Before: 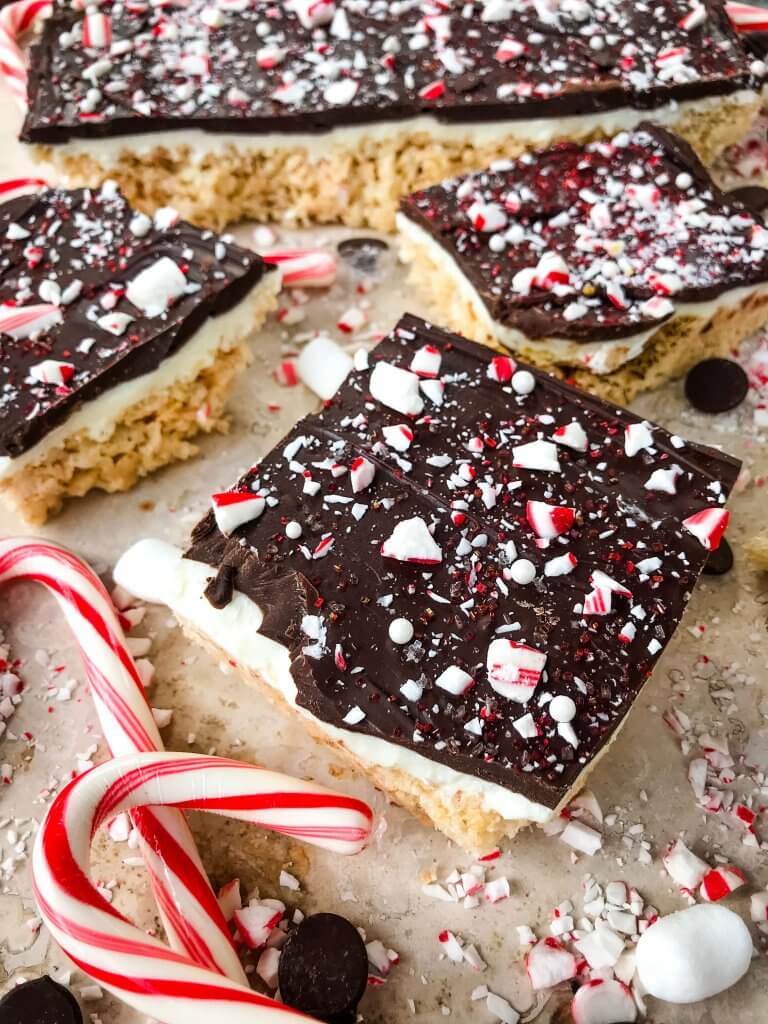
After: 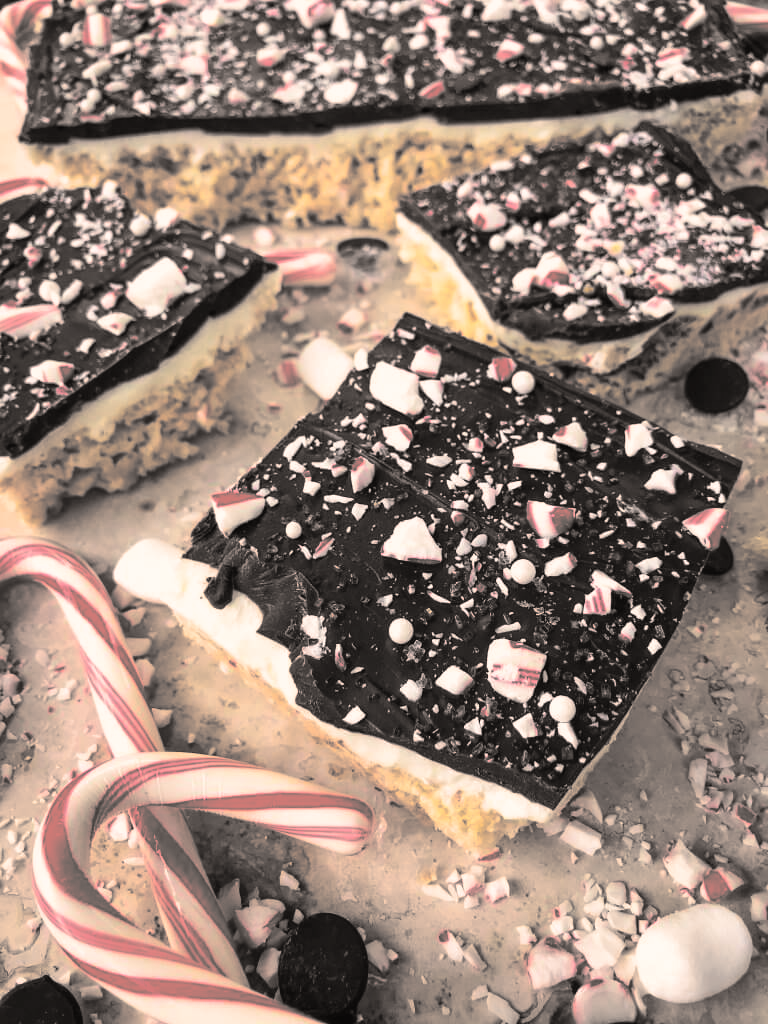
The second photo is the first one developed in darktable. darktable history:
color correction: highlights a* 10.32, highlights b* 14.66, shadows a* -9.59, shadows b* -15.02
split-toning: shadows › hue 26°, shadows › saturation 0.09, highlights › hue 40°, highlights › saturation 0.18, balance -63, compress 0%
